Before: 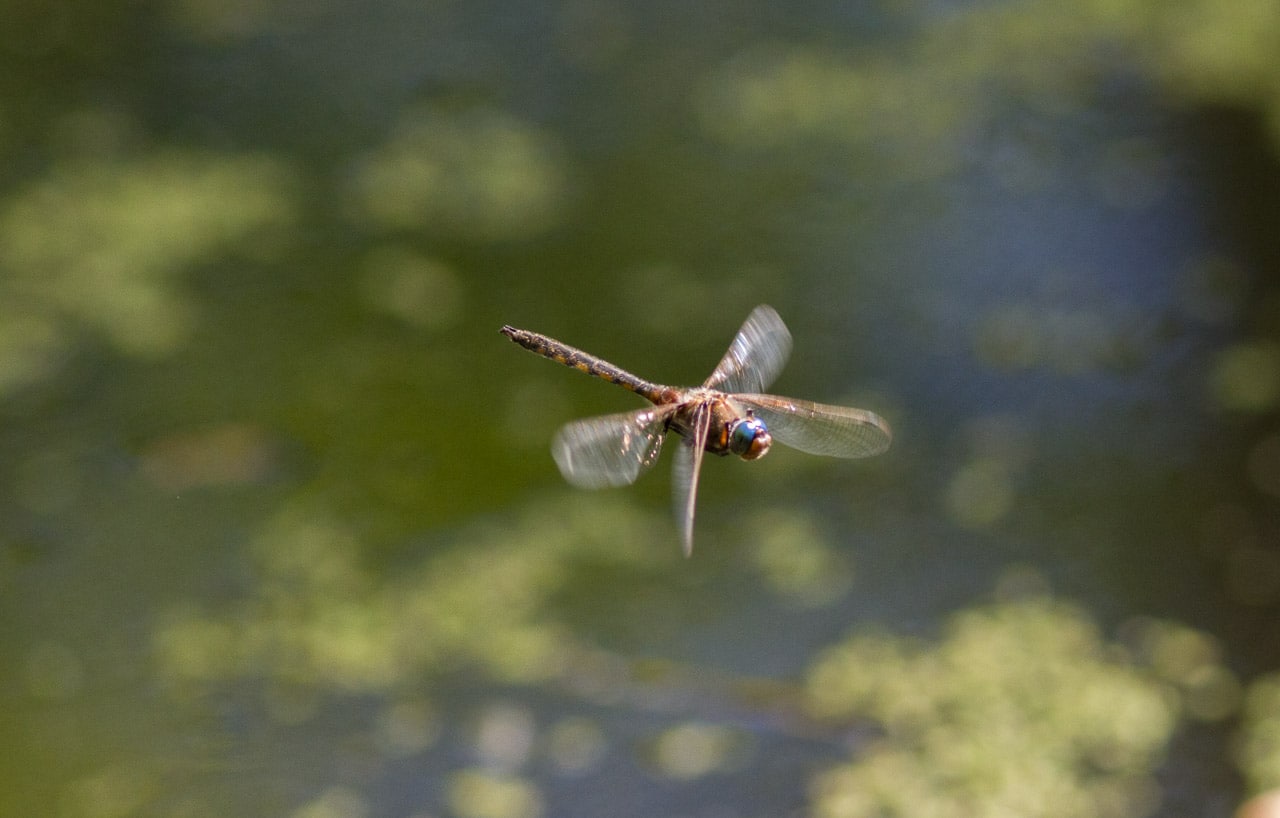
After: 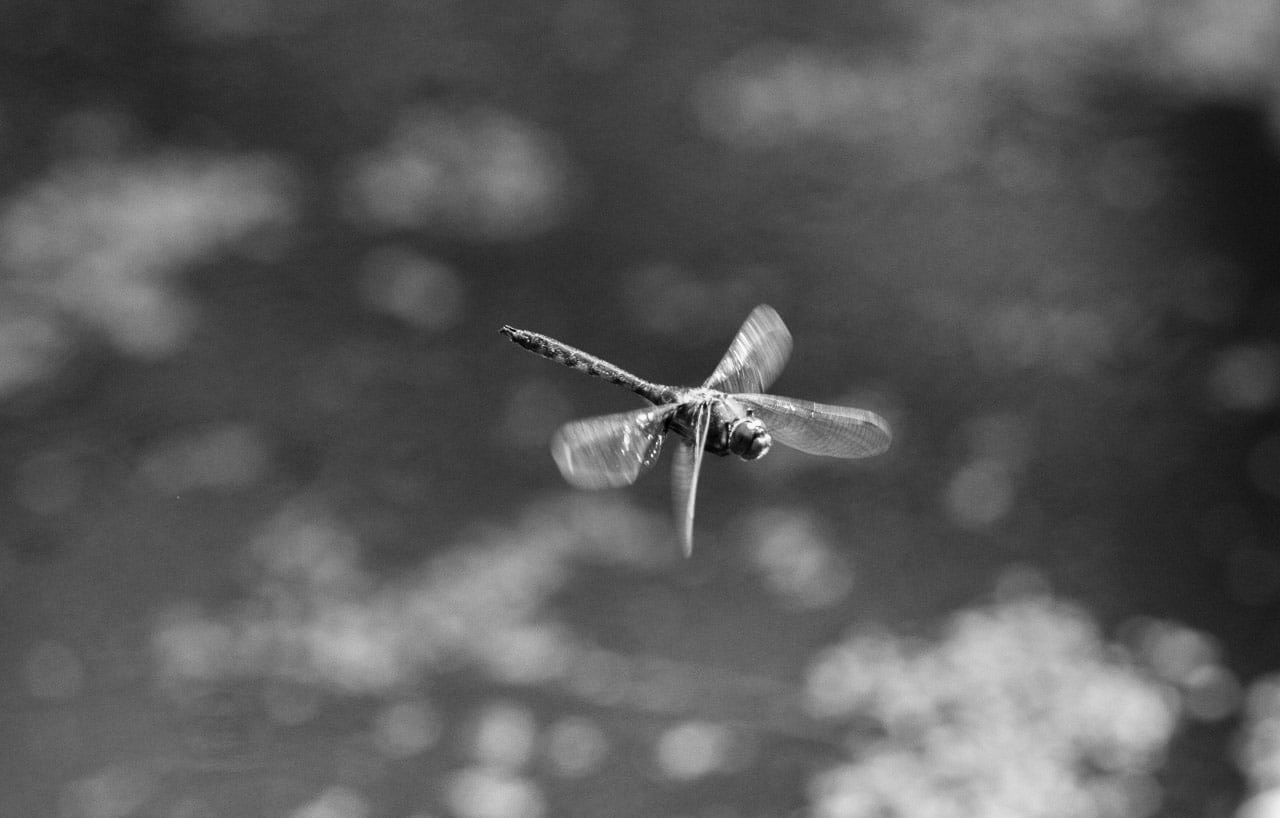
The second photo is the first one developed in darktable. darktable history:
white balance: red 0.982, blue 1.018
monochrome: size 1
tone curve: curves: ch0 [(0, 0) (0.074, 0.04) (0.157, 0.1) (0.472, 0.515) (0.635, 0.731) (0.768, 0.878) (0.899, 0.969) (1, 1)]; ch1 [(0, 0) (0.08, 0.08) (0.3, 0.3) (0.5, 0.5) (0.539, 0.558) (0.586, 0.658) (0.69, 0.787) (0.92, 0.92) (1, 1)]; ch2 [(0, 0) (0.08, 0.08) (0.3, 0.3) (0.5, 0.5) (0.543, 0.597) (0.597, 0.679) (0.92, 0.92) (1, 1)], color space Lab, independent channels, preserve colors none
contrast brightness saturation: saturation -0.1
